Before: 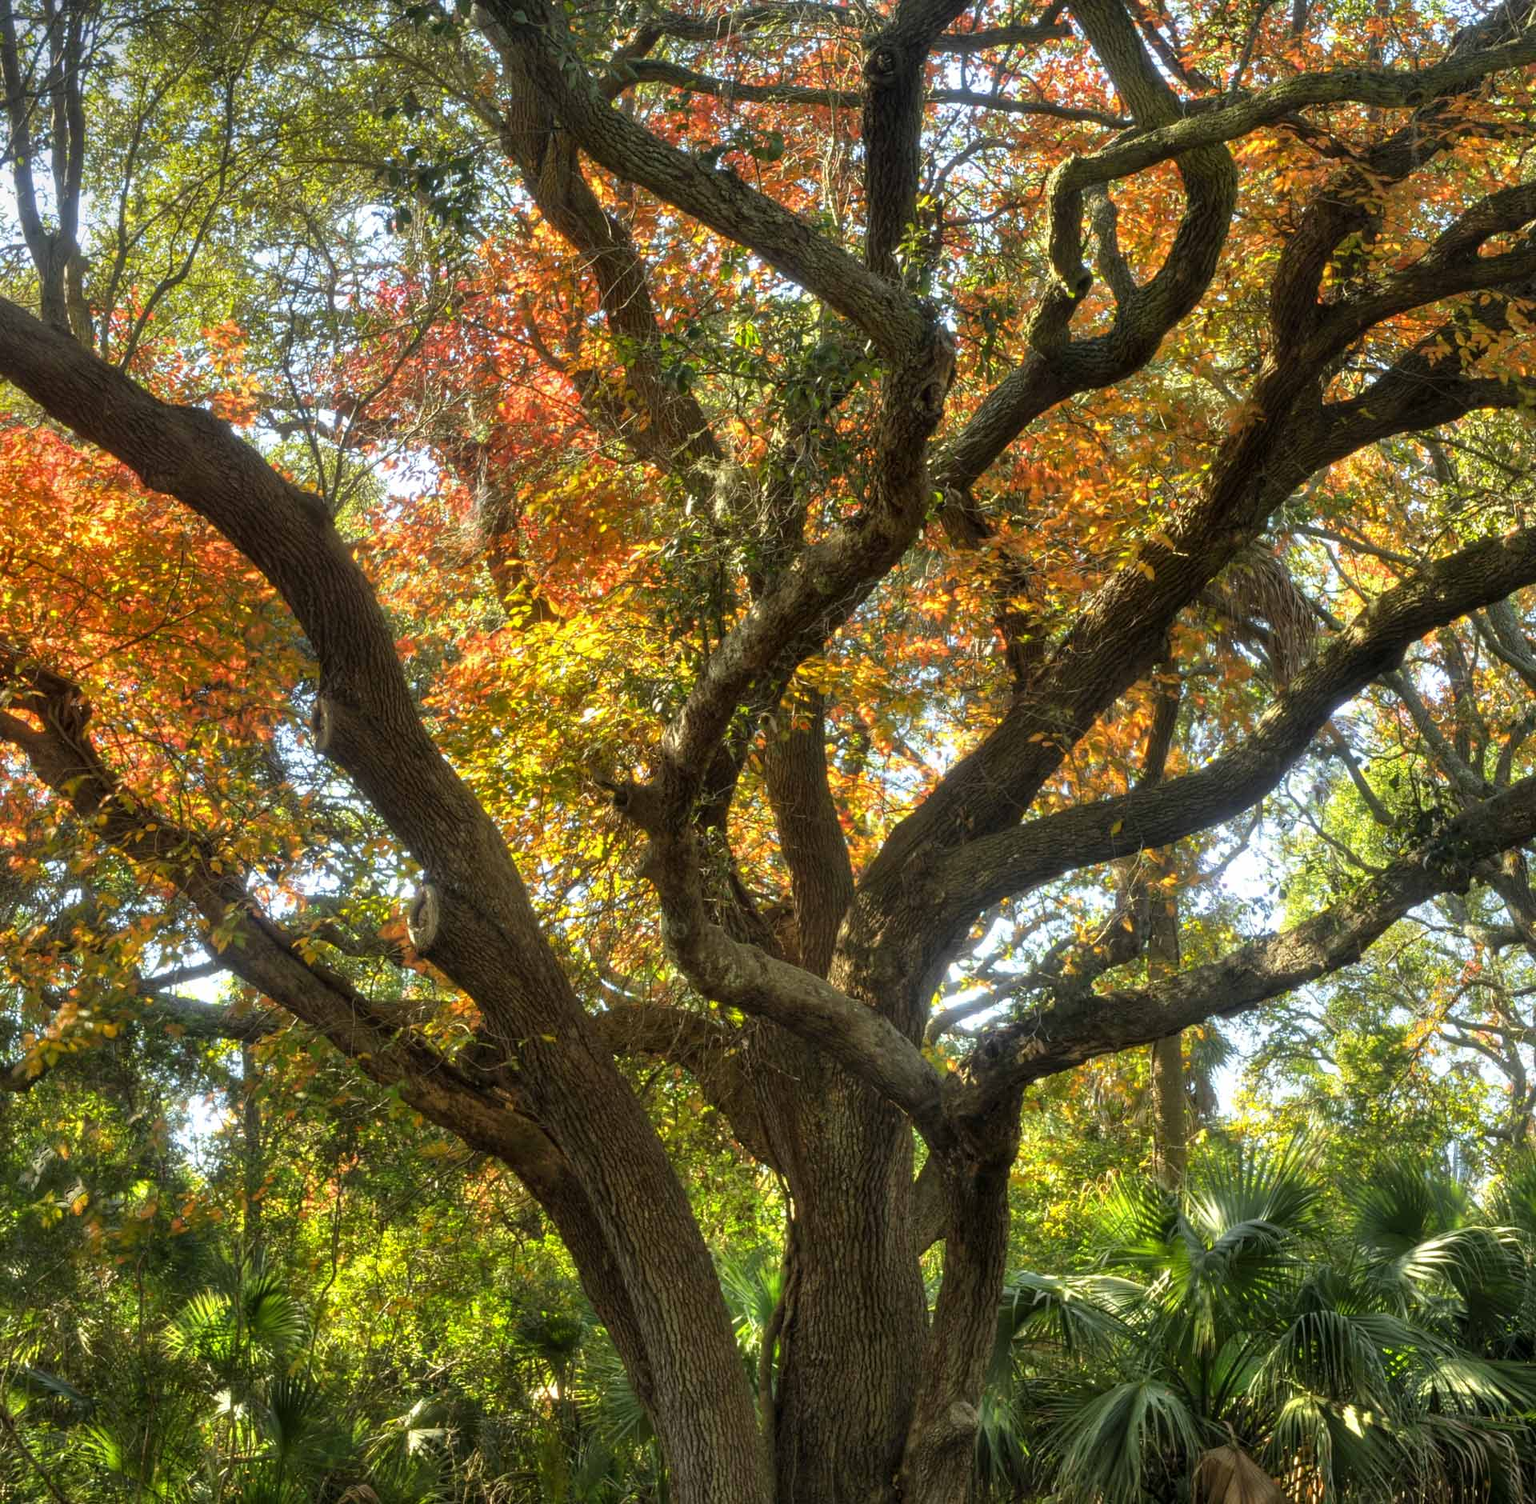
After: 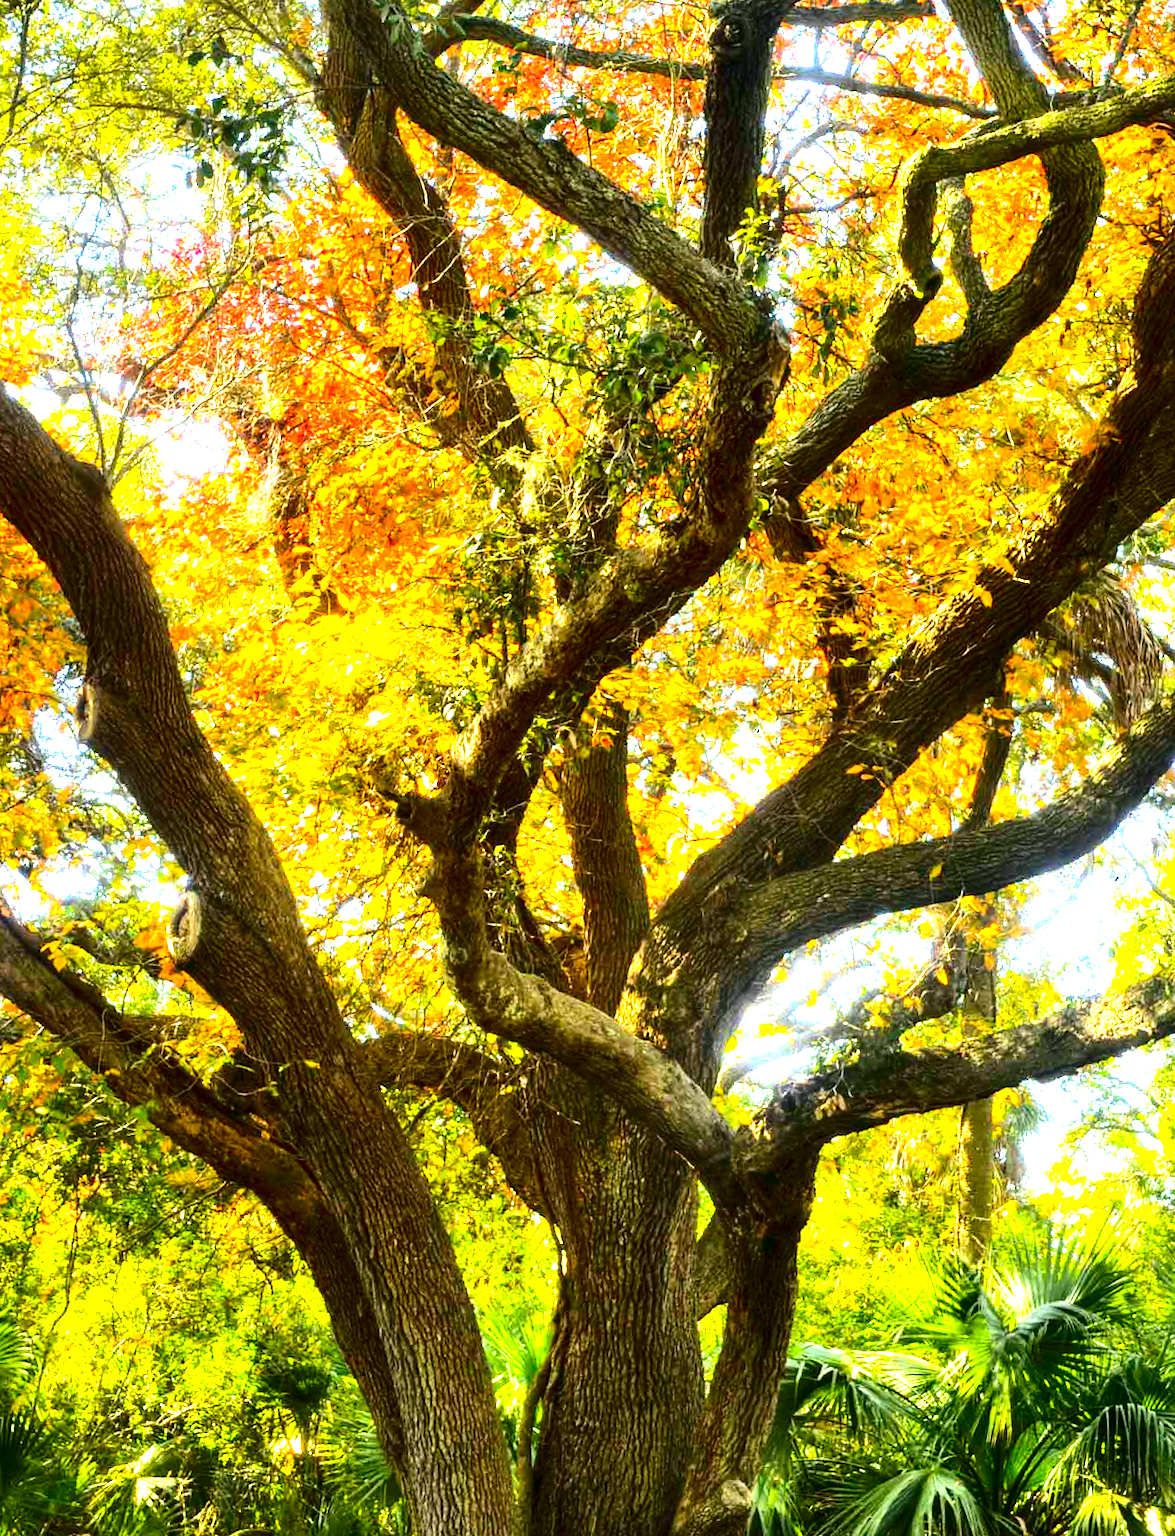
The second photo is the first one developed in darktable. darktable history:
crop and rotate: angle -3.17°, left 14.062%, top 0.027%, right 11.068%, bottom 0.05%
exposure: exposure 2 EV, compensate highlight preservation false
color correction: highlights a* -0.27, highlights b* -0.13
color balance rgb: shadows lift › chroma 2.009%, shadows lift › hue 136.39°, perceptual saturation grading › global saturation 35.397%
contrast brightness saturation: contrast 0.237, brightness -0.24, saturation 0.14
